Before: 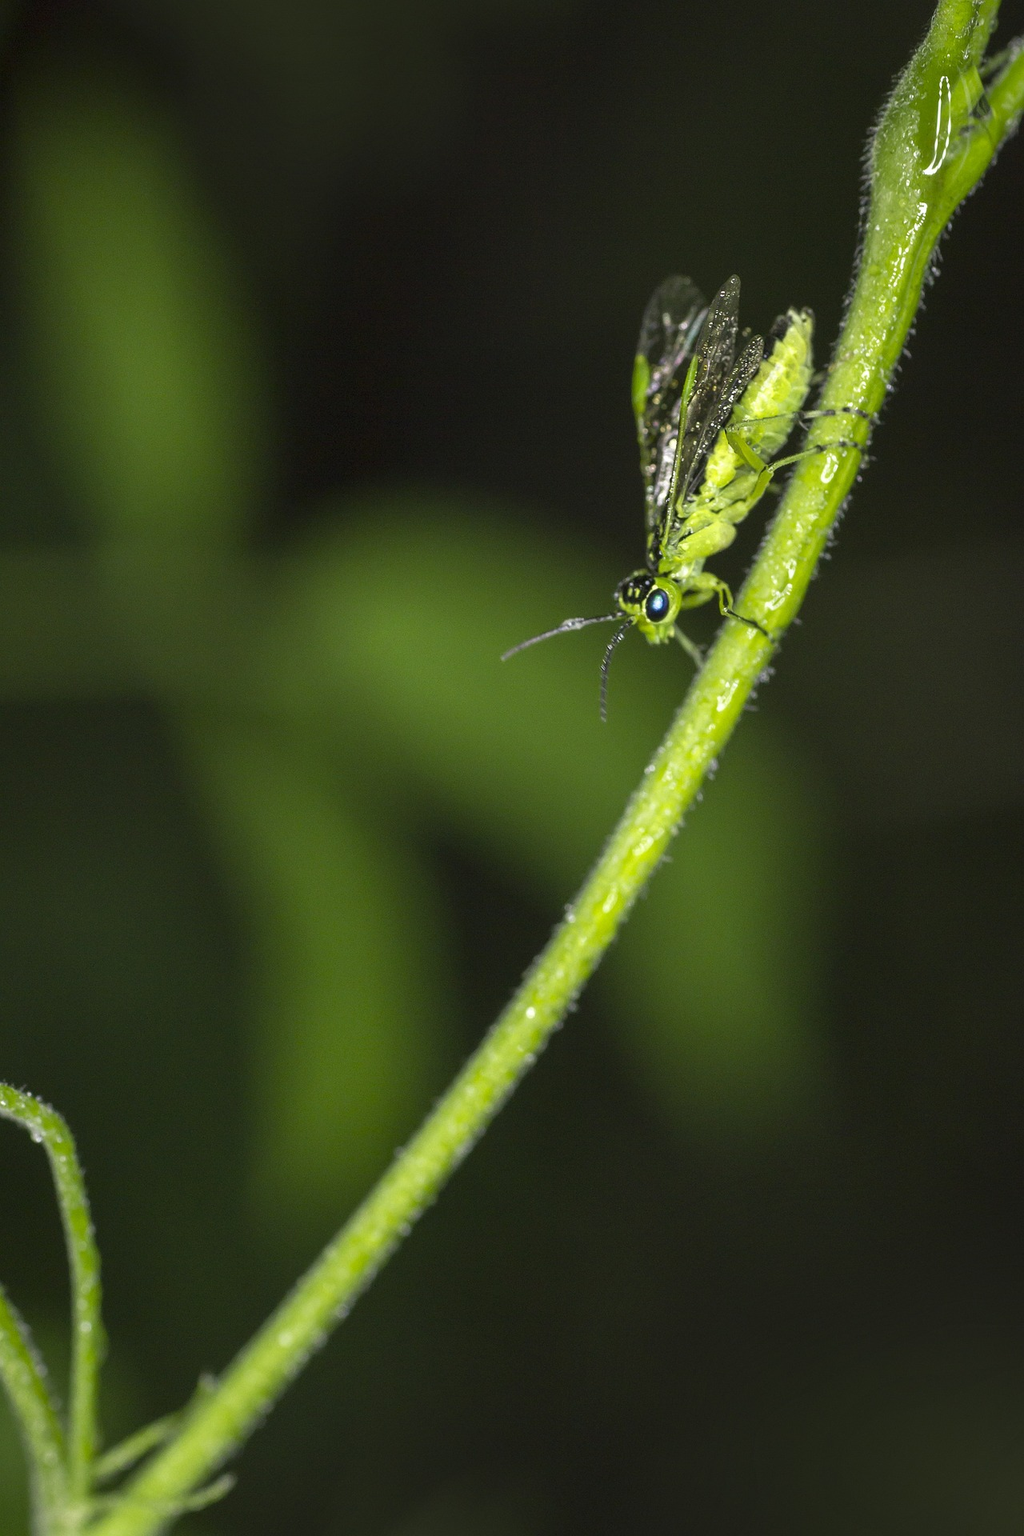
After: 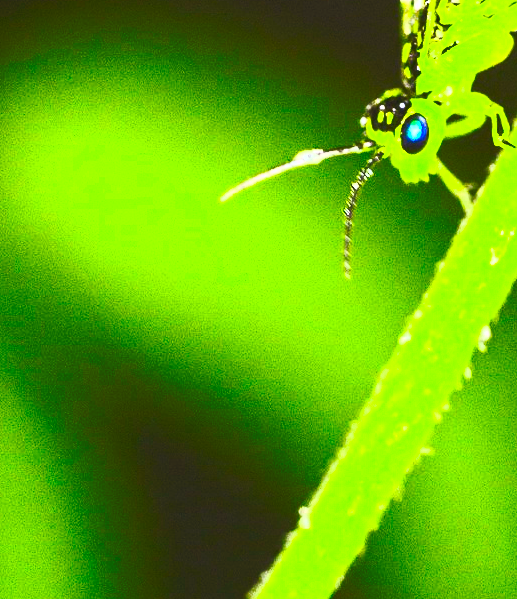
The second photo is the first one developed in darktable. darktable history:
crop: left 31.8%, top 32.478%, right 27.792%, bottom 36.317%
exposure: black level correction 0.001, exposure 0.962 EV, compensate exposure bias true, compensate highlight preservation false
contrast brightness saturation: contrast 0.989, brightness 0.997, saturation 0.991
base curve: curves: ch0 [(0, 0) (0.073, 0.04) (0.157, 0.139) (0.492, 0.492) (0.758, 0.758) (1, 1)], exposure shift 0.01, preserve colors none
color balance rgb: power › luminance -3.743%, power › chroma 0.581%, power › hue 40.28°, perceptual saturation grading › global saturation 30.6%
